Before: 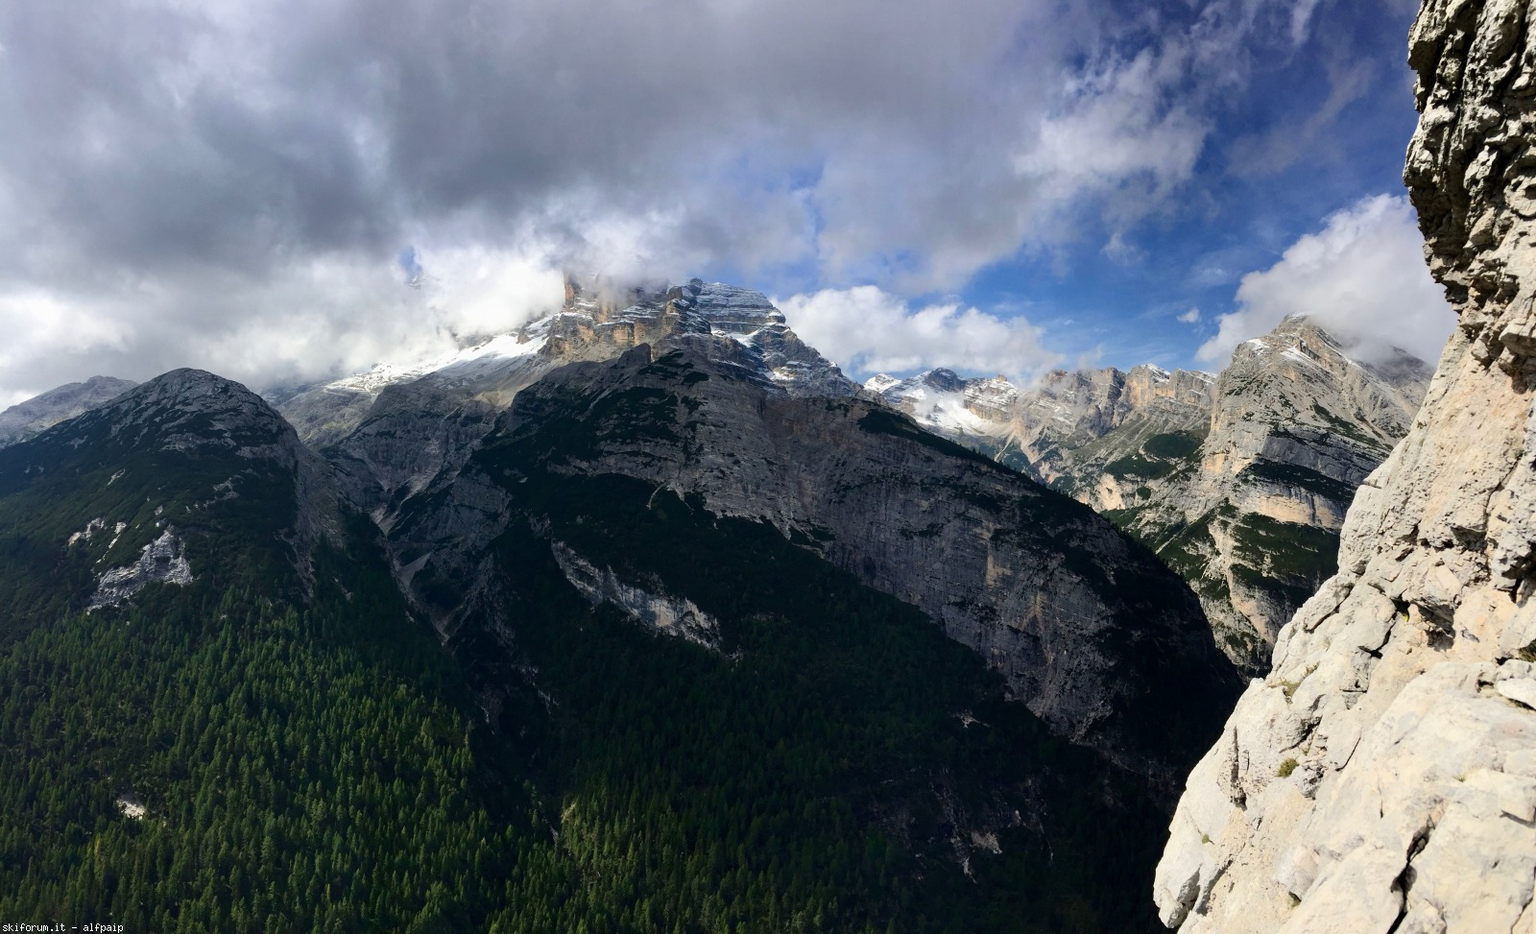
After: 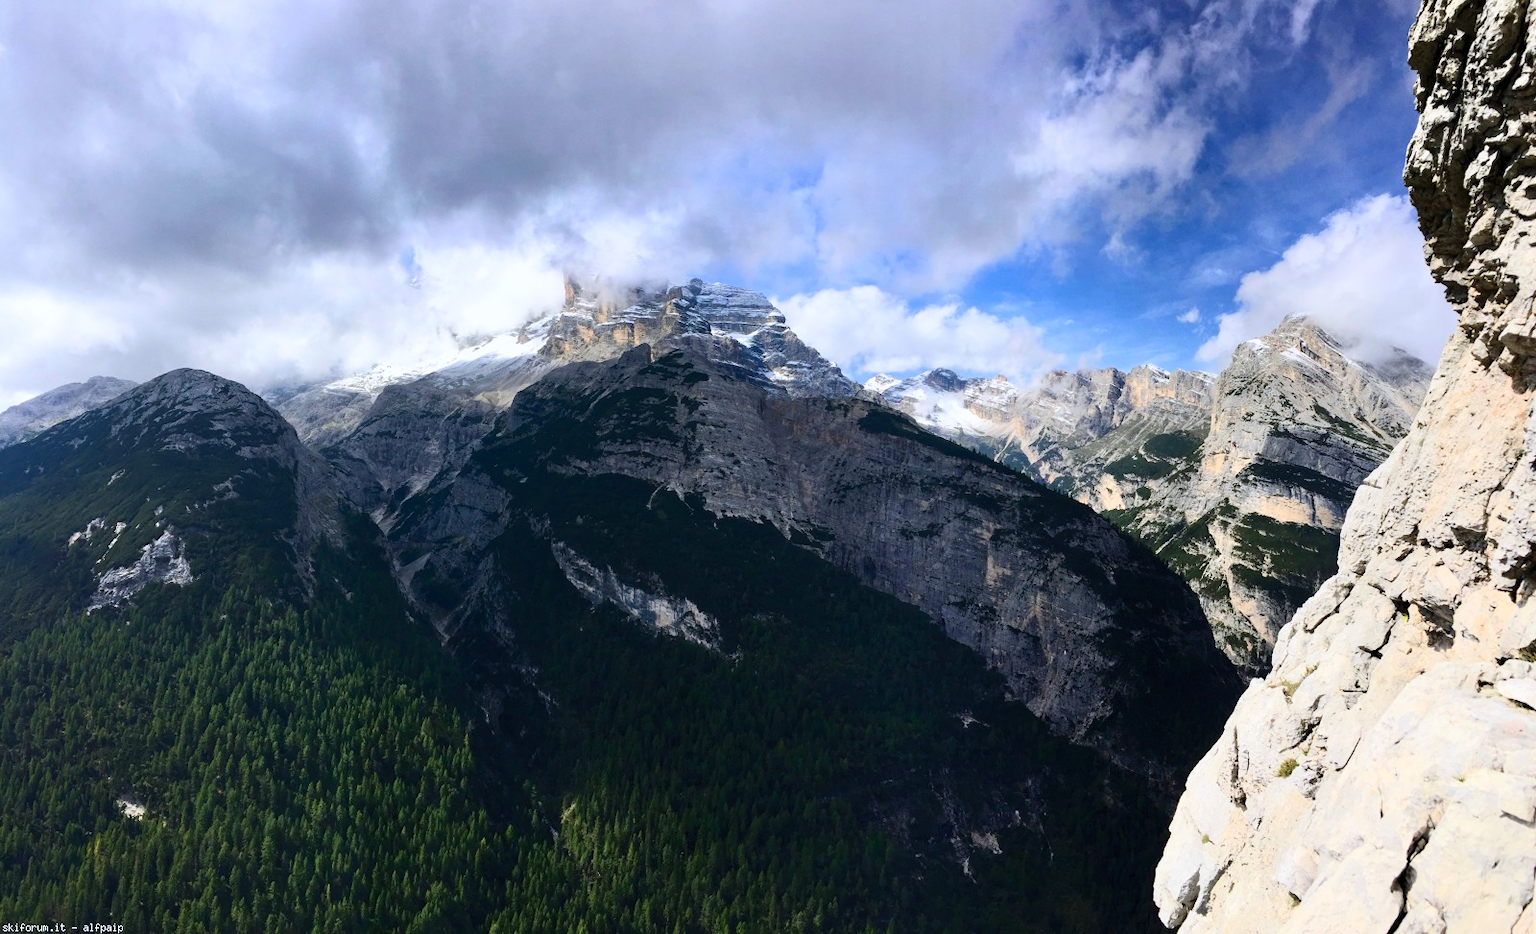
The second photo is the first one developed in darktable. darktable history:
contrast brightness saturation: contrast 0.2, brightness 0.16, saturation 0.22
white balance: red 0.984, blue 1.059
